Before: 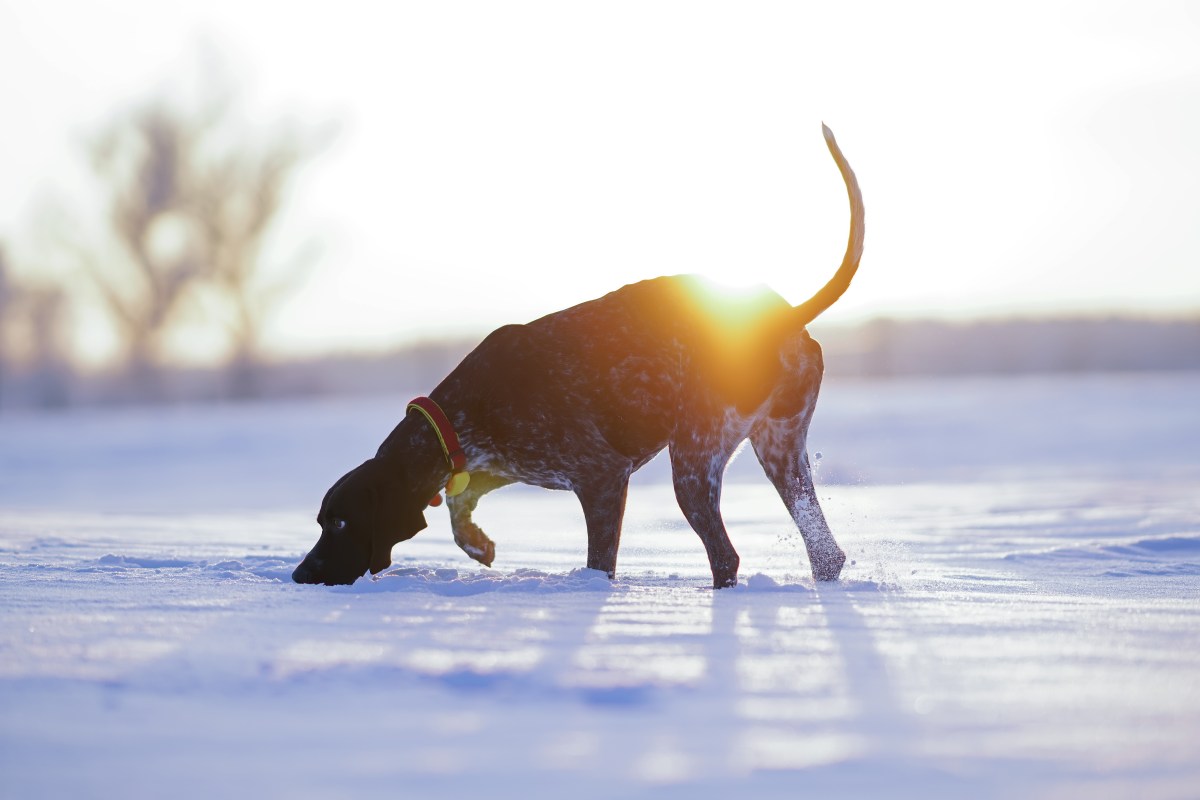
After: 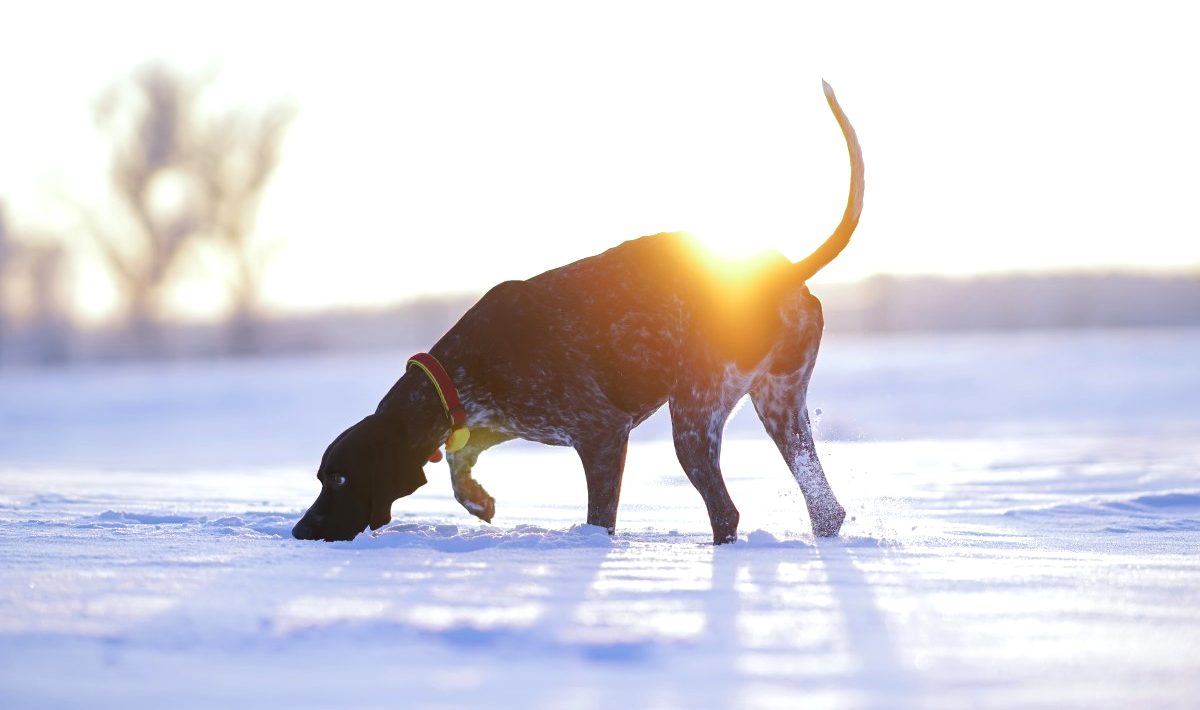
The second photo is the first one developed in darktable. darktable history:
crop and rotate: top 5.609%, bottom 5.609%
exposure: exposure 0.375 EV, compensate highlight preservation false
